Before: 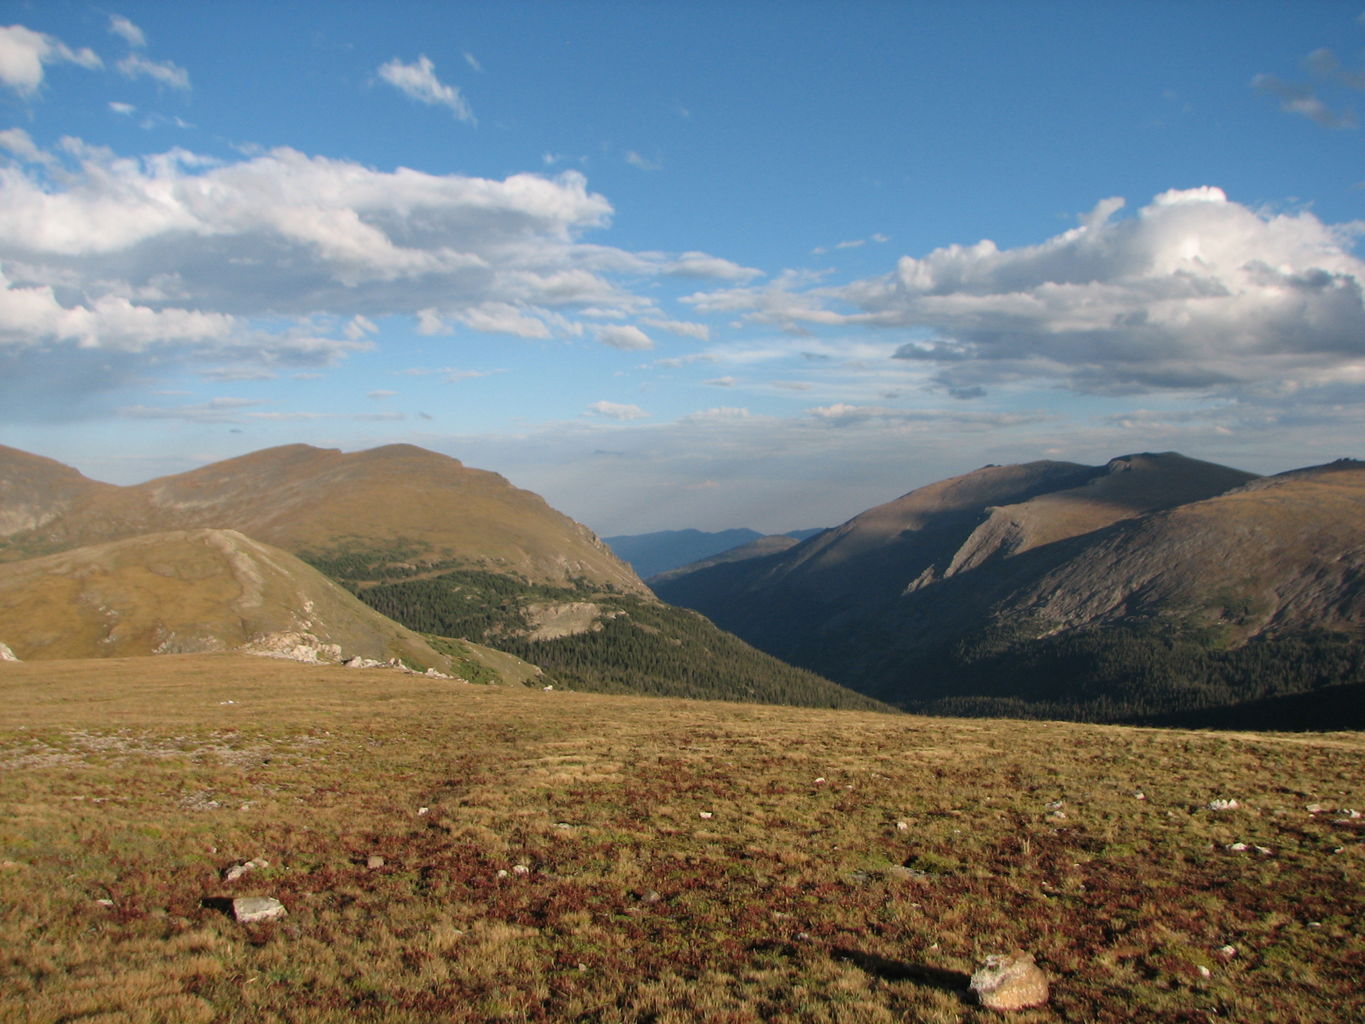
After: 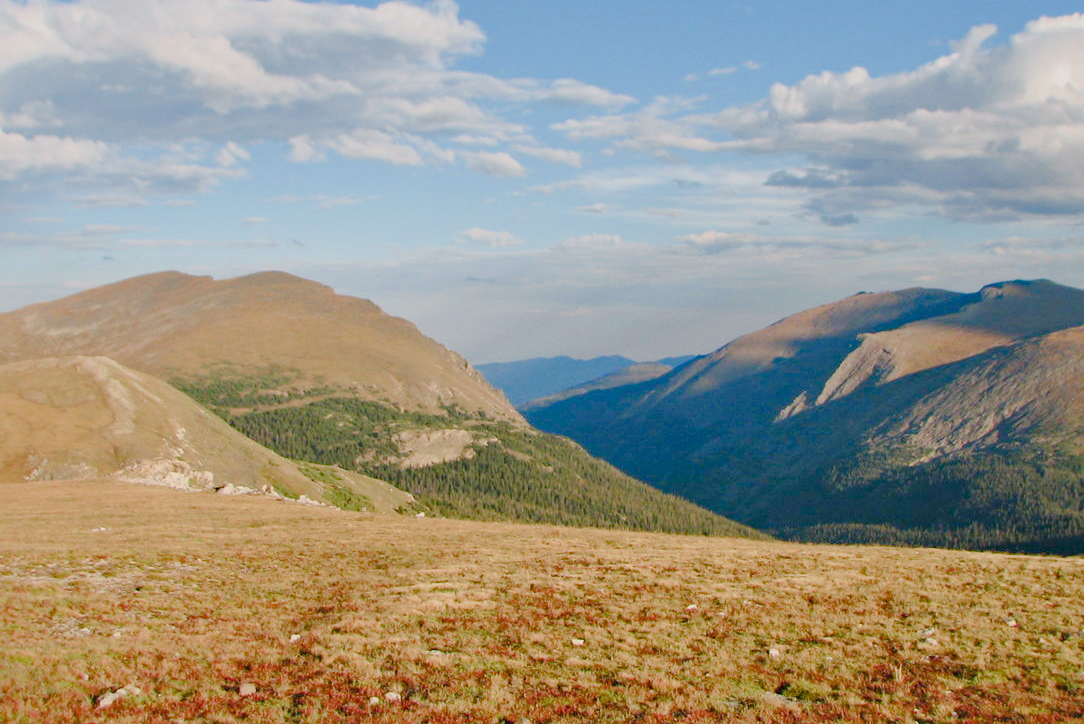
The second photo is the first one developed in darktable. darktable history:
exposure: black level correction 0, exposure 1.388 EV, compensate highlight preservation false
local contrast: mode bilateral grid, contrast 20, coarseness 49, detail 130%, midtone range 0.2
haze removal: adaptive false
crop: left 9.394%, top 16.942%, right 11.162%, bottom 12.338%
color balance rgb: highlights gain › chroma 1.033%, highlights gain › hue 60.17°, linear chroma grading › global chroma 15.384%, perceptual saturation grading › global saturation 0.408%, perceptual saturation grading › highlights -34.515%, perceptual saturation grading › mid-tones 14.951%, perceptual saturation grading › shadows 47.485%, contrast -29.611%
filmic rgb: black relative exposure -7.65 EV, white relative exposure 4.56 EV, threshold 2.96 EV, hardness 3.61, enable highlight reconstruction true
